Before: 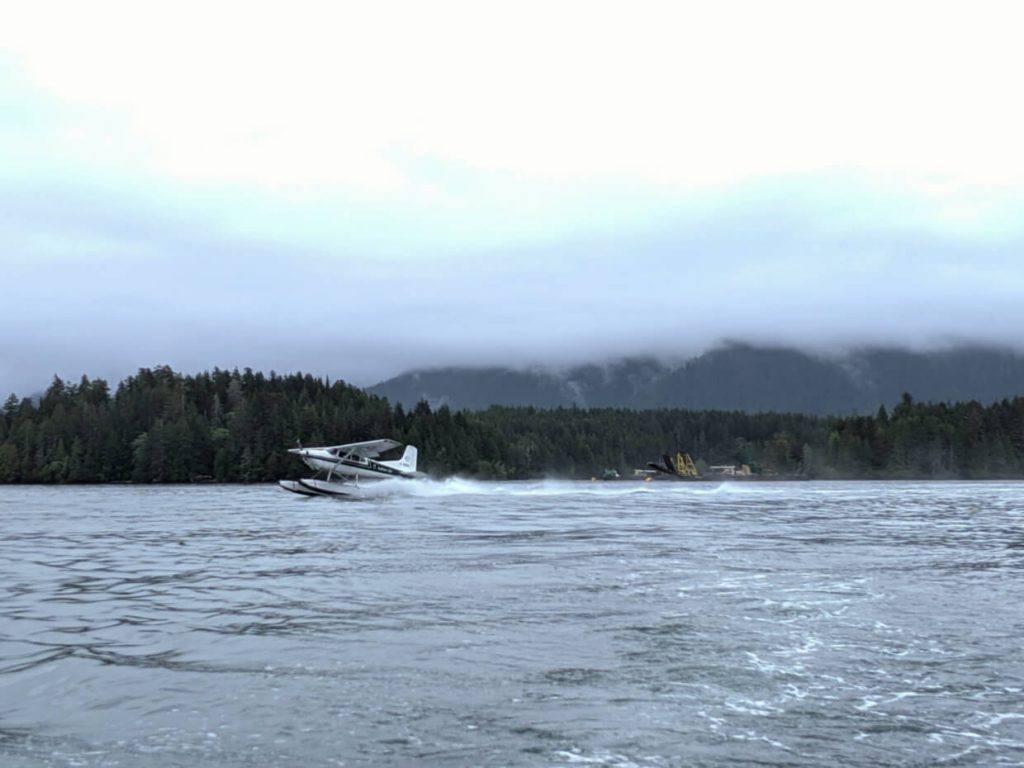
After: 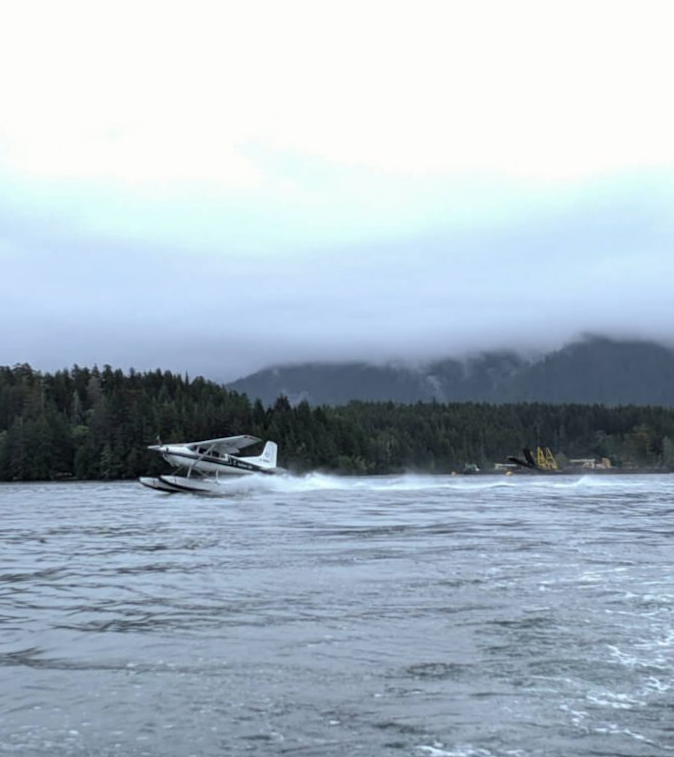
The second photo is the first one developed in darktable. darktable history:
rotate and perspective: rotation -0.45°, automatic cropping original format, crop left 0.008, crop right 0.992, crop top 0.012, crop bottom 0.988
crop and rotate: left 13.409%, right 19.924%
